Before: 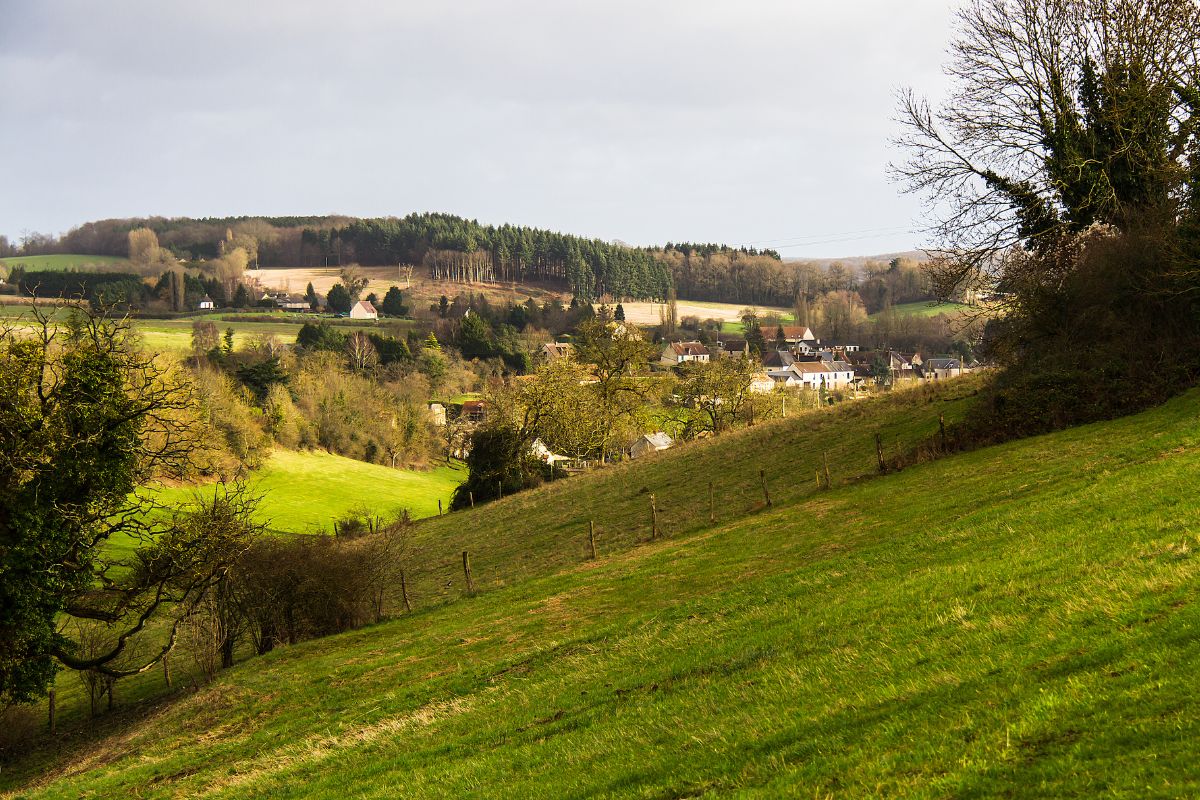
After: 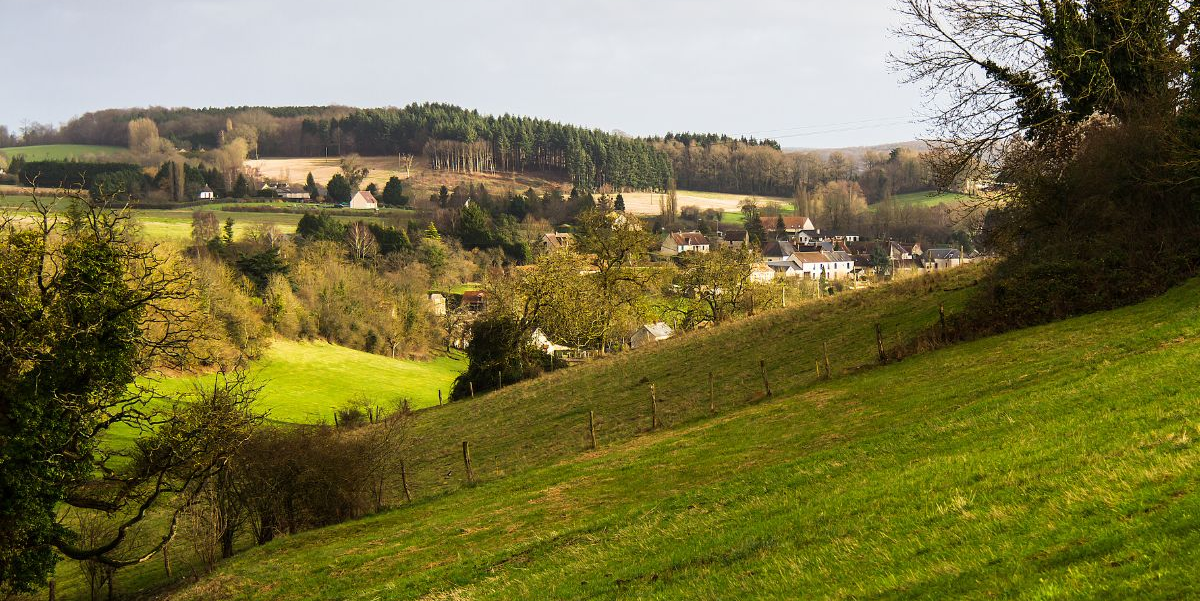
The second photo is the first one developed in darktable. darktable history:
crop: top 13.759%, bottom 11.03%
